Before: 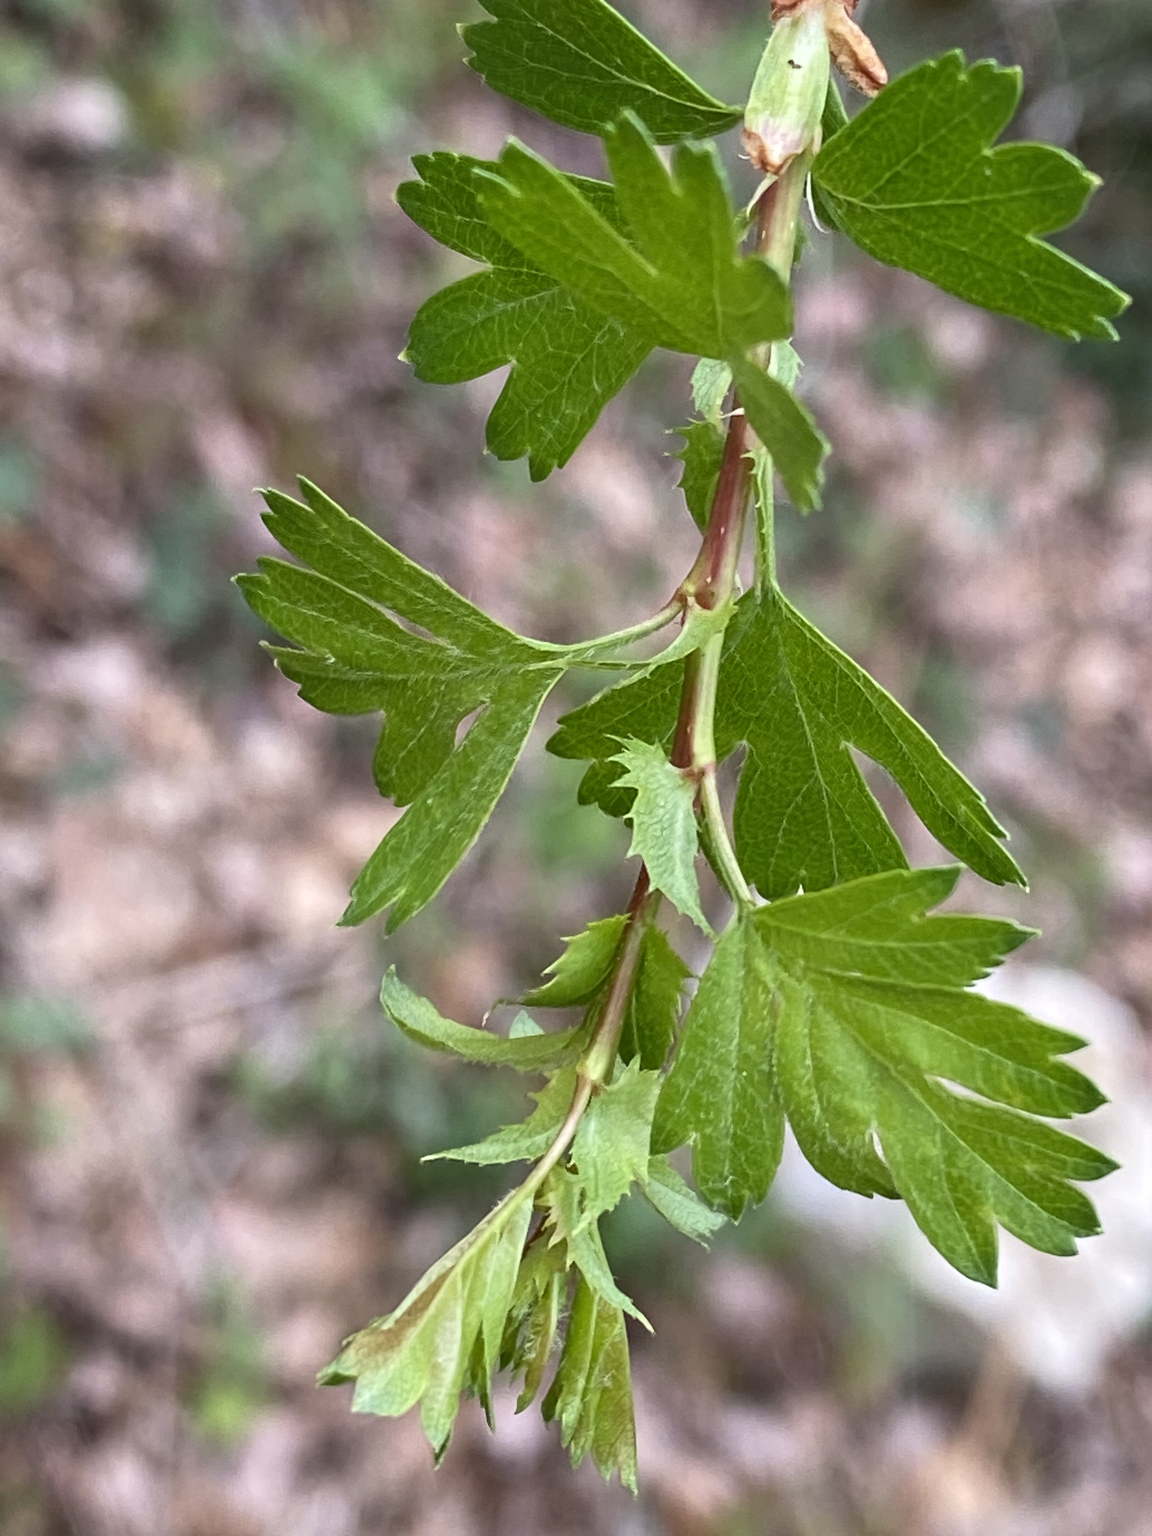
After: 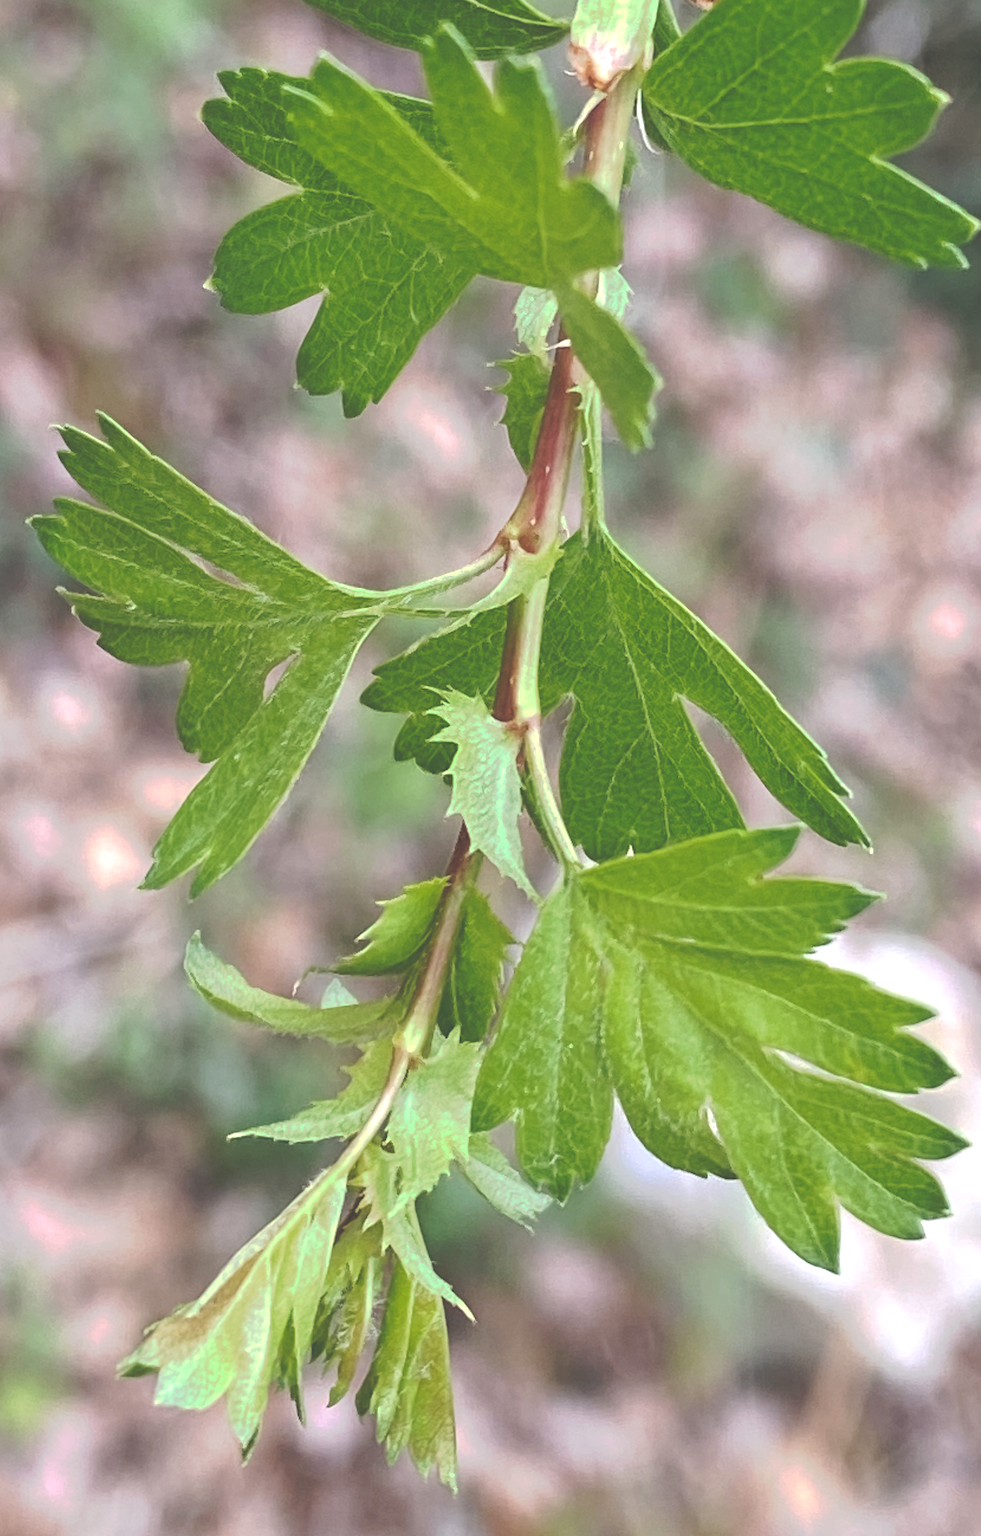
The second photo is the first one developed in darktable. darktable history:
tone curve: curves: ch0 [(0, 0) (0.003, 0.264) (0.011, 0.264) (0.025, 0.265) (0.044, 0.269) (0.069, 0.273) (0.1, 0.28) (0.136, 0.292) (0.177, 0.309) (0.224, 0.336) (0.277, 0.371) (0.335, 0.412) (0.399, 0.469) (0.468, 0.533) (0.543, 0.595) (0.623, 0.66) (0.709, 0.73) (0.801, 0.8) (0.898, 0.854) (1, 1)], preserve colors none
rgb levels: levels [[0.01, 0.419, 0.839], [0, 0.5, 1], [0, 0.5, 1]]
crop and rotate: left 17.959%, top 5.771%, right 1.742%
